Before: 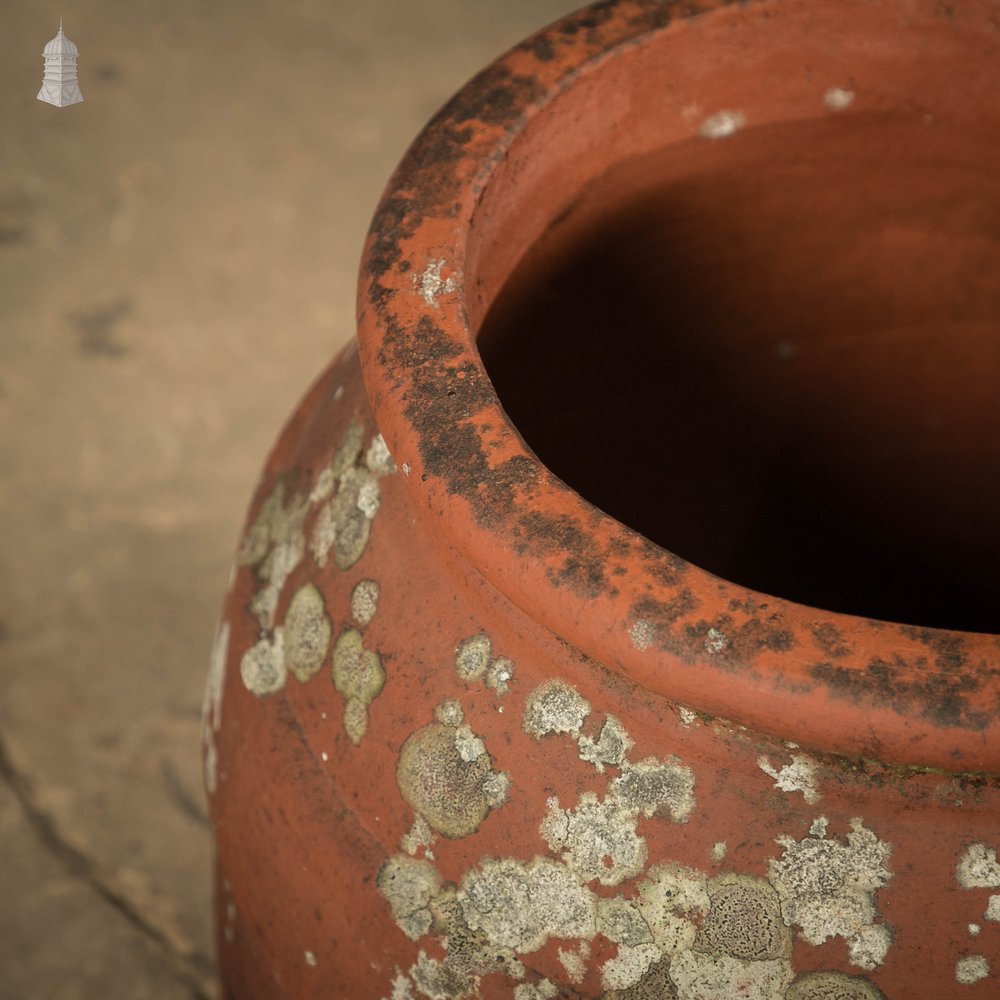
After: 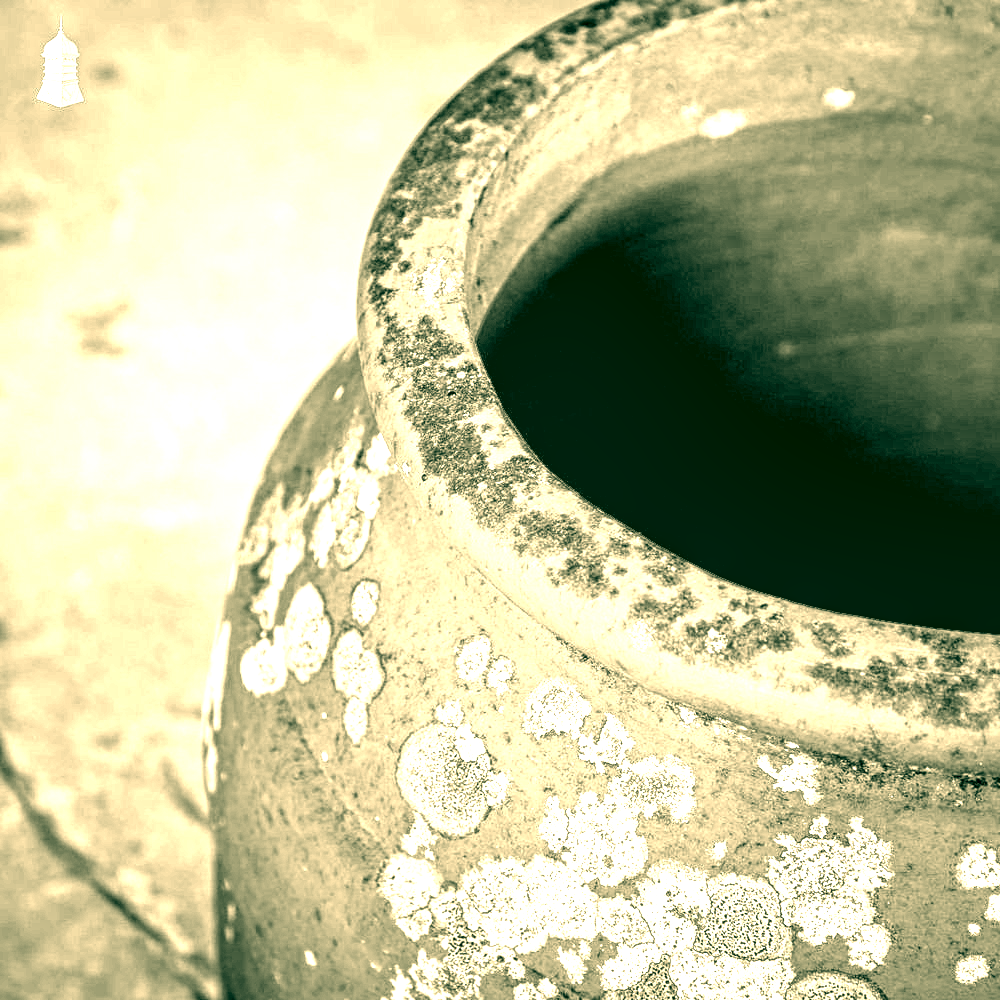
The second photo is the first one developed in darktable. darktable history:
exposure: black level correction 0.005, exposure 2.084 EV, compensate highlight preservation false
local contrast: detail 130%
white balance: red 1.029, blue 0.92
tone equalizer: -8 EV -0.417 EV, -7 EV -0.389 EV, -6 EV -0.333 EV, -5 EV -0.222 EV, -3 EV 0.222 EV, -2 EV 0.333 EV, -1 EV 0.389 EV, +0 EV 0.417 EV, edges refinement/feathering 500, mask exposure compensation -1.57 EV, preserve details no
contrast brightness saturation: saturation -1
contrast equalizer: octaves 7, y [[0.5, 0.542, 0.583, 0.625, 0.667, 0.708], [0.5 ×6], [0.5 ×6], [0 ×6], [0 ×6]]
color correction: highlights a* 5.62, highlights b* 33.57, shadows a* -25.86, shadows b* 4.02
